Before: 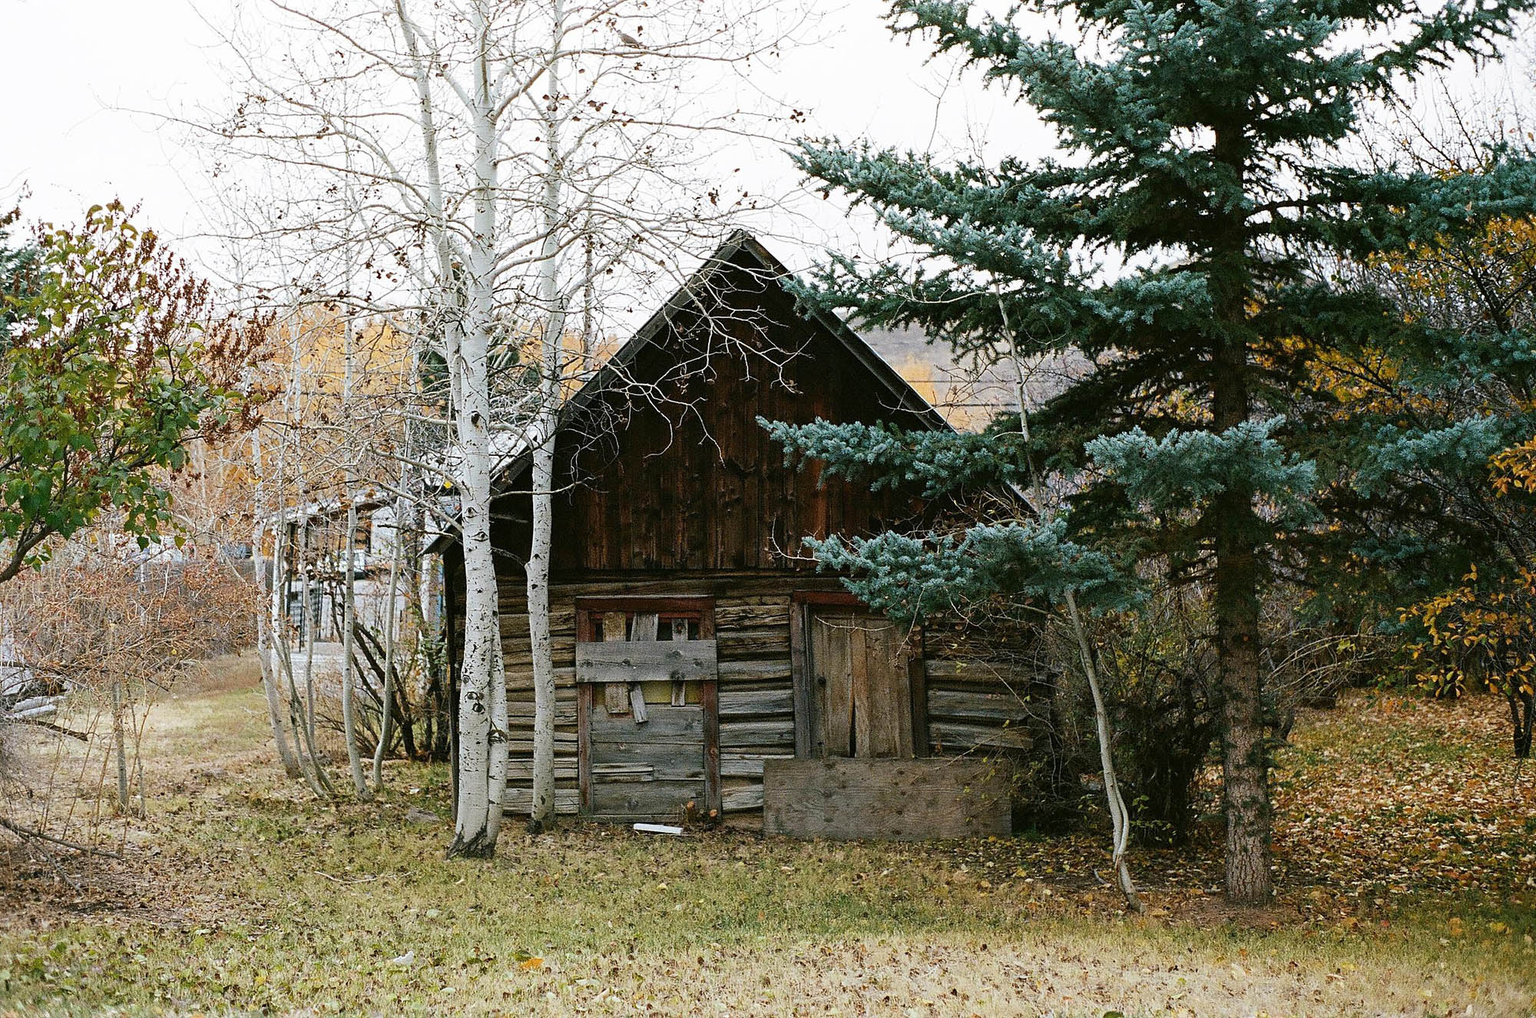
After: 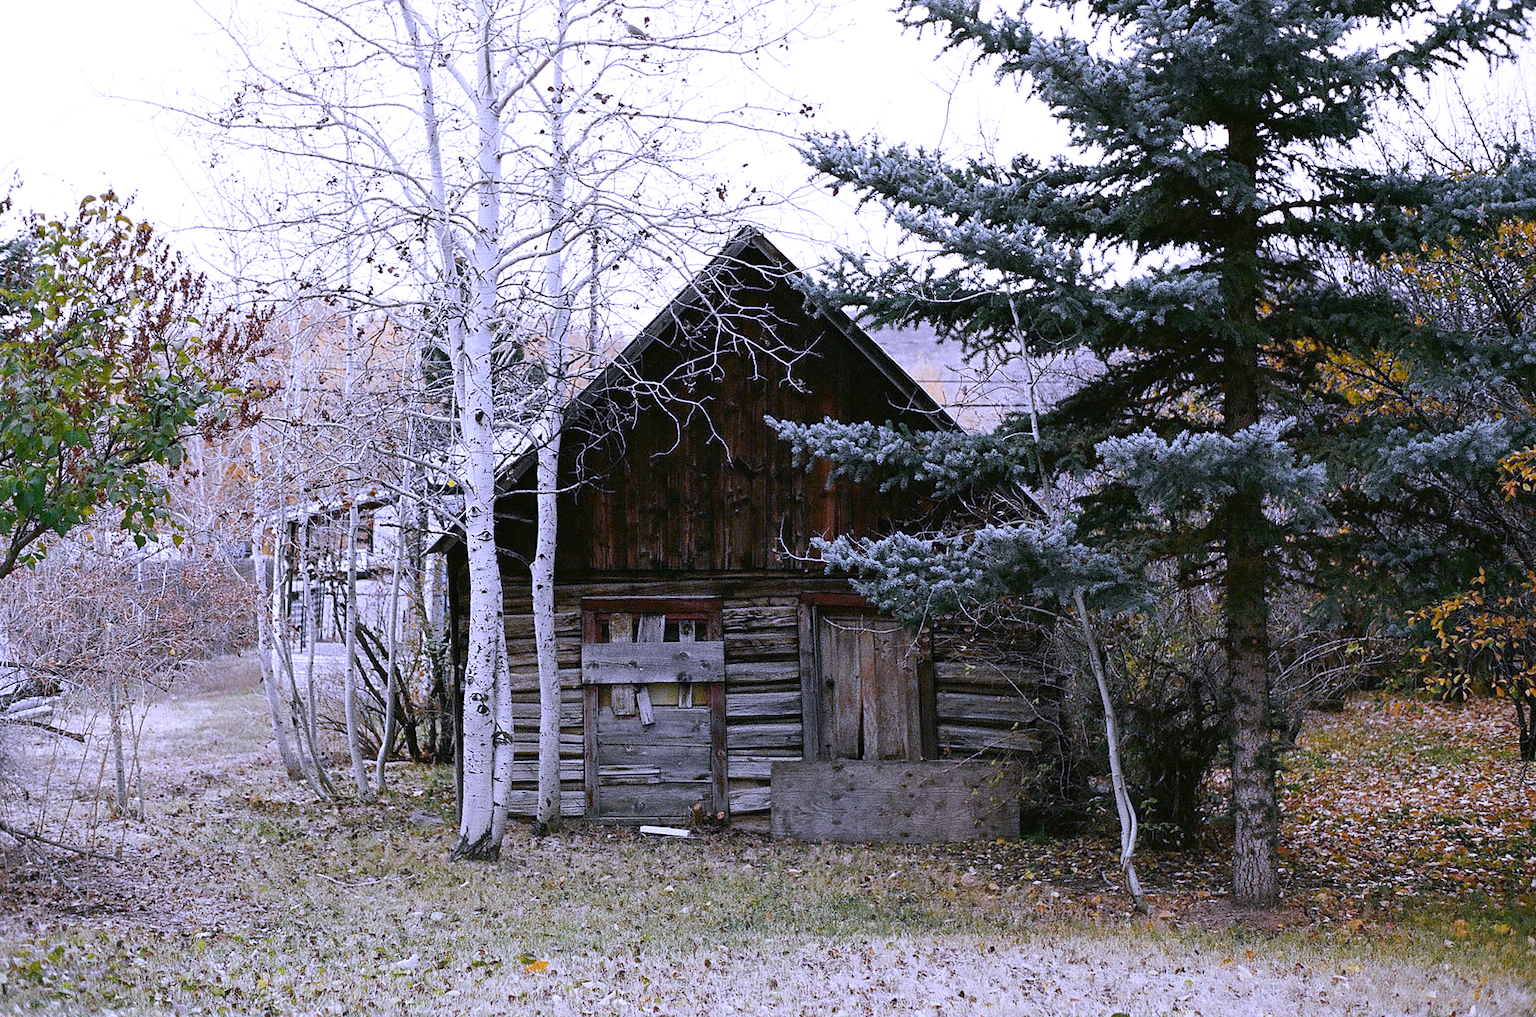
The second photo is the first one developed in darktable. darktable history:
white balance: red 0.98, blue 1.61
rotate and perspective: rotation 0.174°, lens shift (vertical) 0.013, lens shift (horizontal) 0.019, shear 0.001, automatic cropping original format, crop left 0.007, crop right 0.991, crop top 0.016, crop bottom 0.997
color zones: curves: ch1 [(0.25, 0.61) (0.75, 0.248)]
